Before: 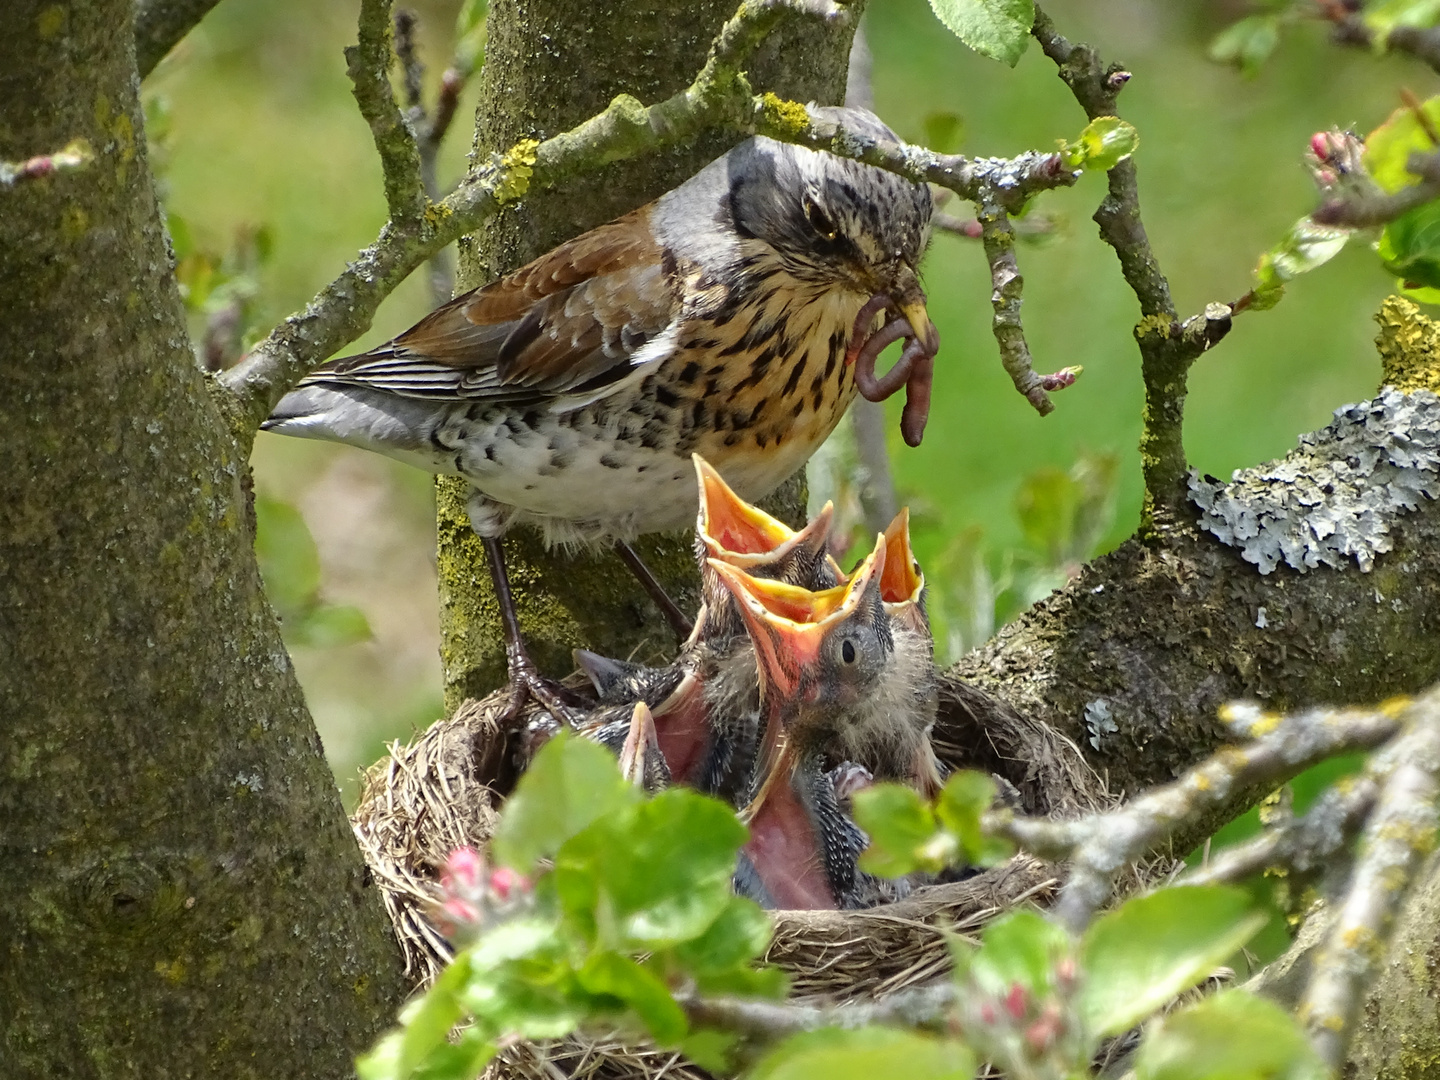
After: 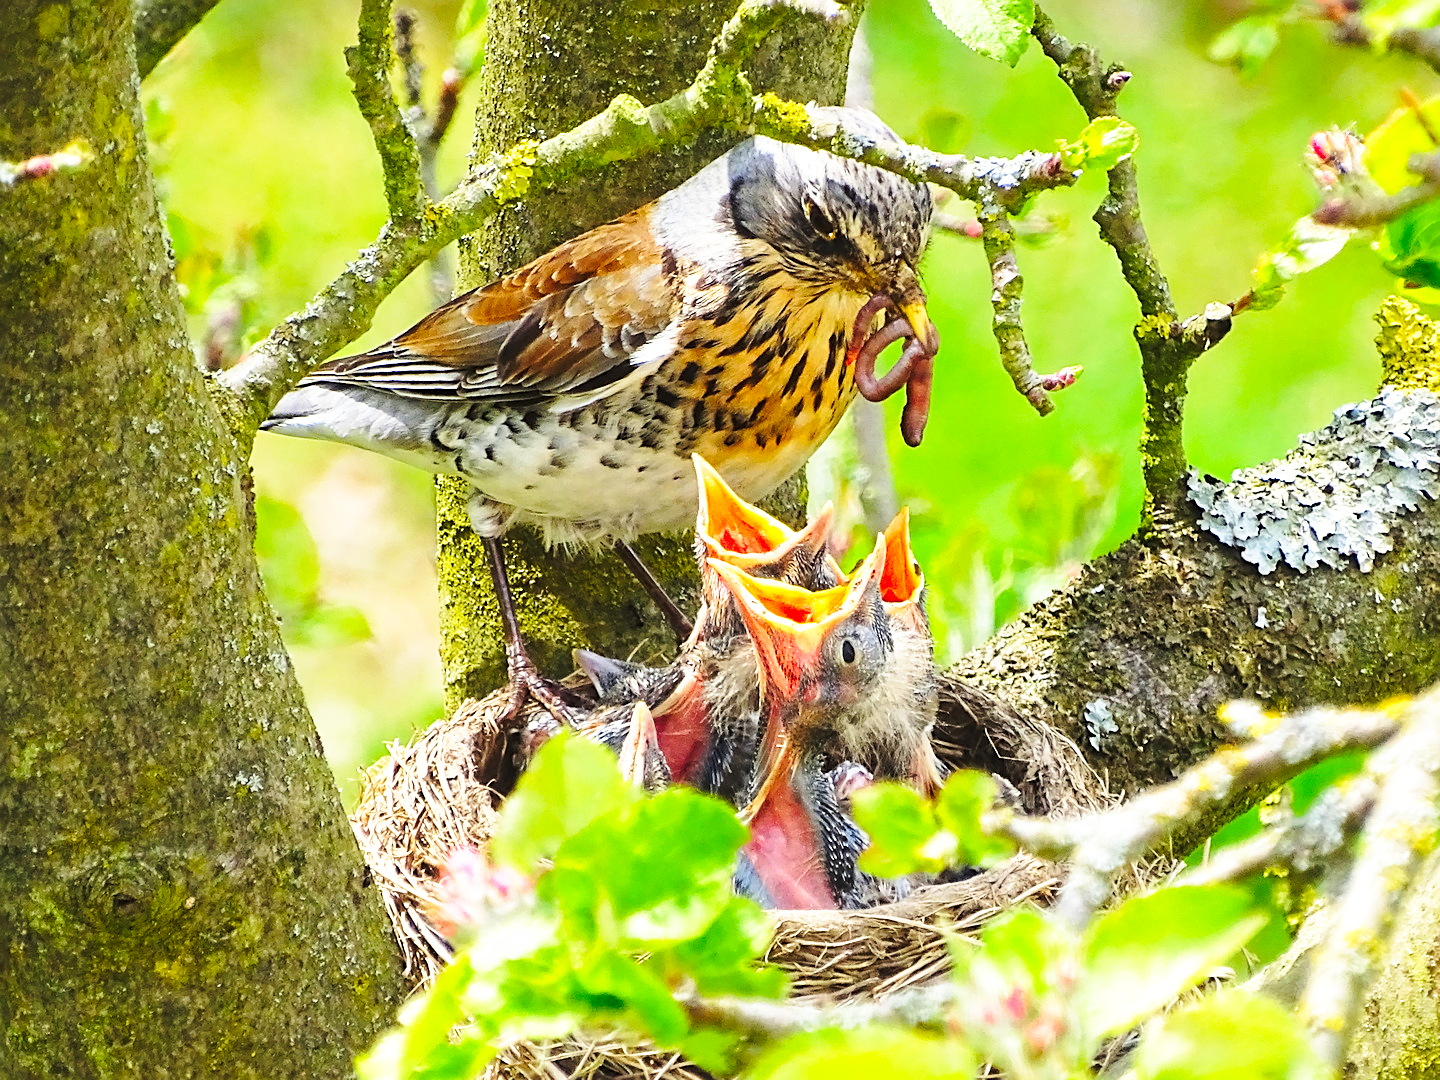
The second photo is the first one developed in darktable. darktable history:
sharpen: on, module defaults
levels: mode automatic, levels [0, 0.394, 0.787]
contrast brightness saturation: contrast 0.065, brightness 0.174, saturation 0.416
base curve: curves: ch0 [(0, 0) (0.026, 0.03) (0.109, 0.232) (0.351, 0.748) (0.669, 0.968) (1, 1)], preserve colors none
